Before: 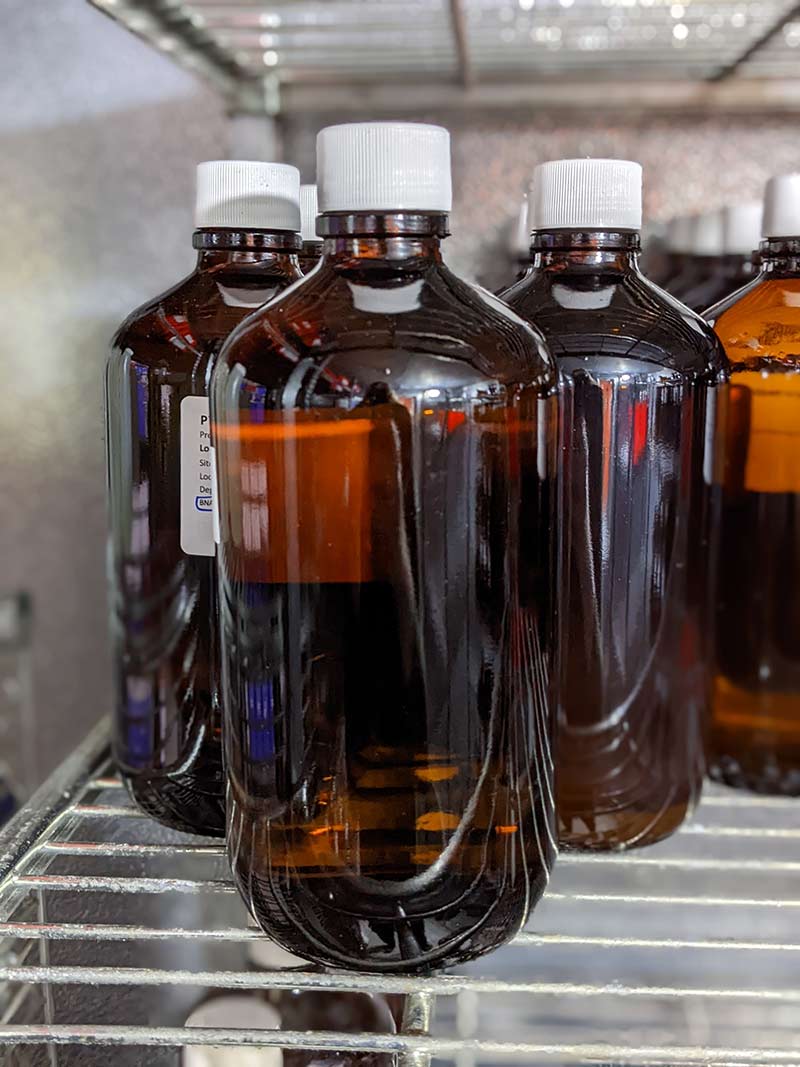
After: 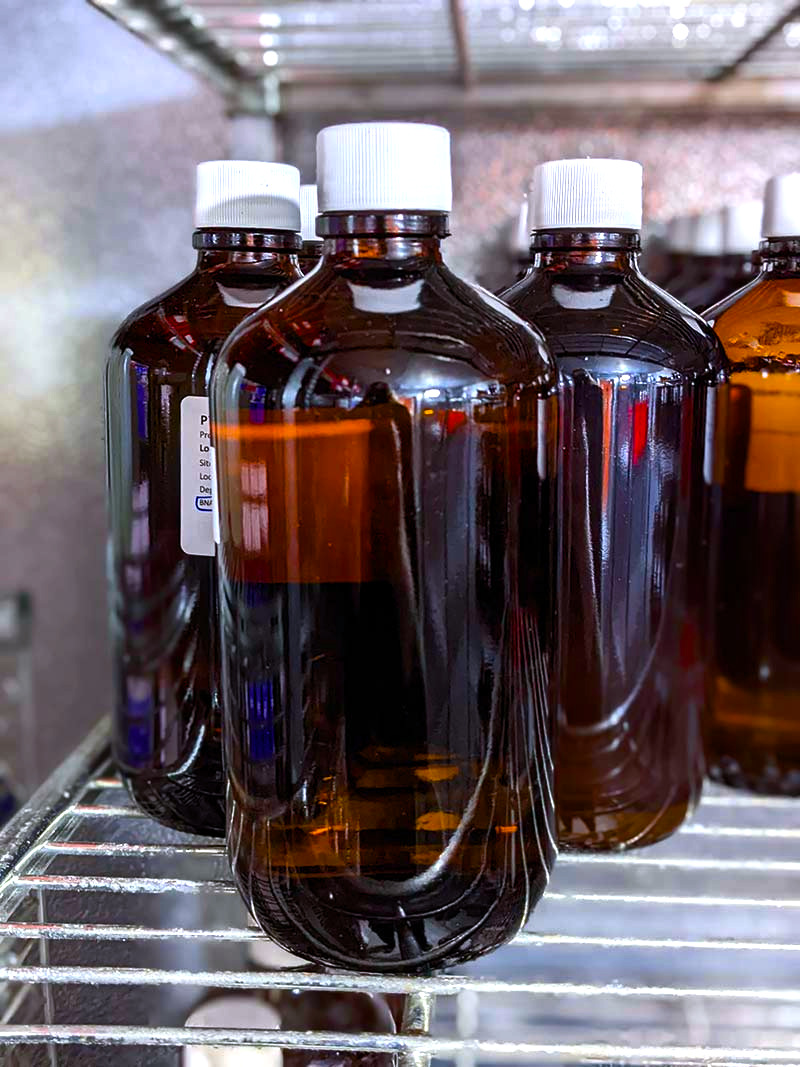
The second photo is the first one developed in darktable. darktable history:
color balance rgb: linear chroma grading › global chroma 9%, perceptual saturation grading › global saturation 36%, perceptual saturation grading › shadows 35%, perceptual brilliance grading › global brilliance 15%, perceptual brilliance grading › shadows -35%, global vibrance 15%
color calibration: illuminant as shot in camera, x 0.358, y 0.373, temperature 4628.91 K
